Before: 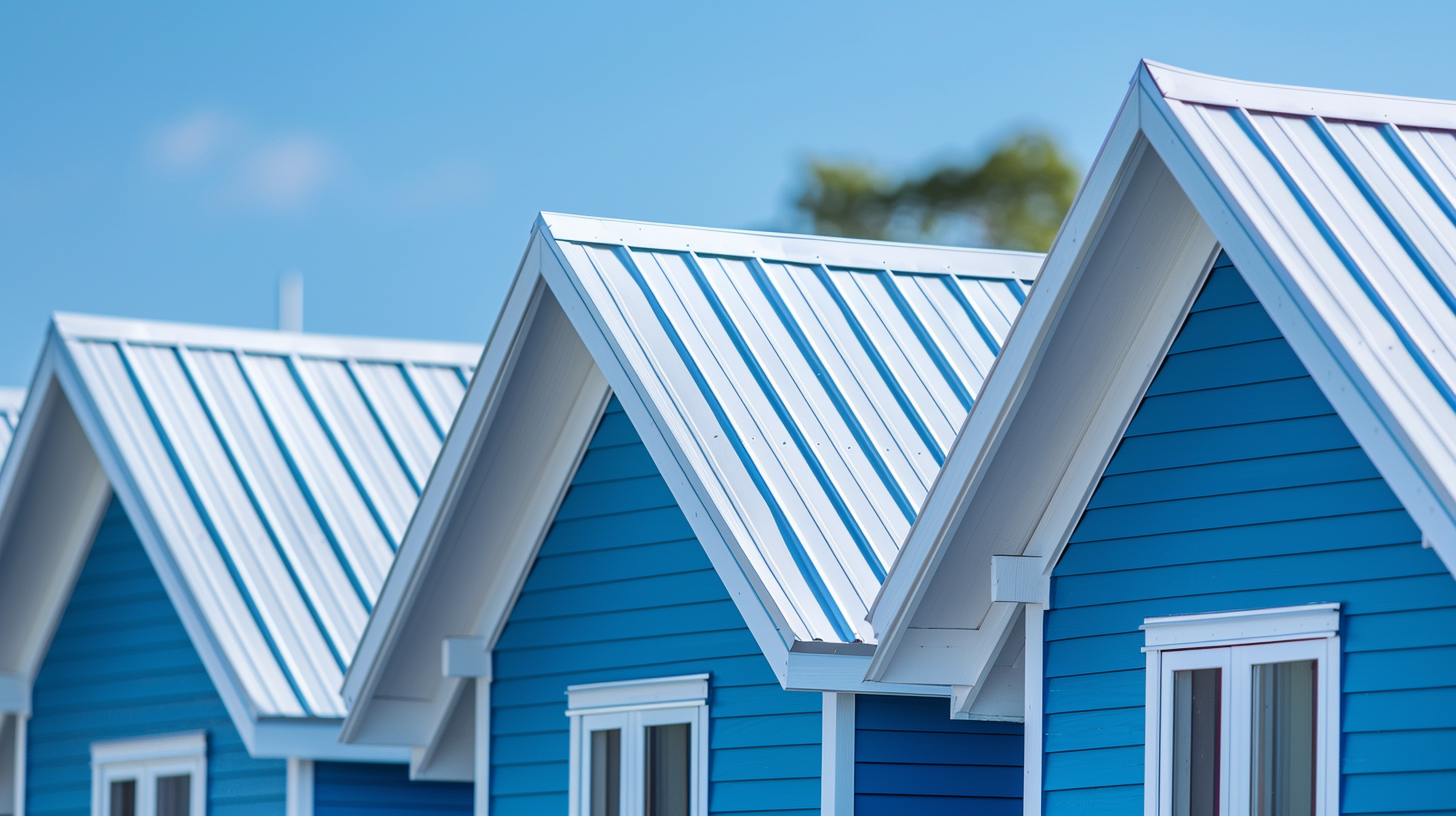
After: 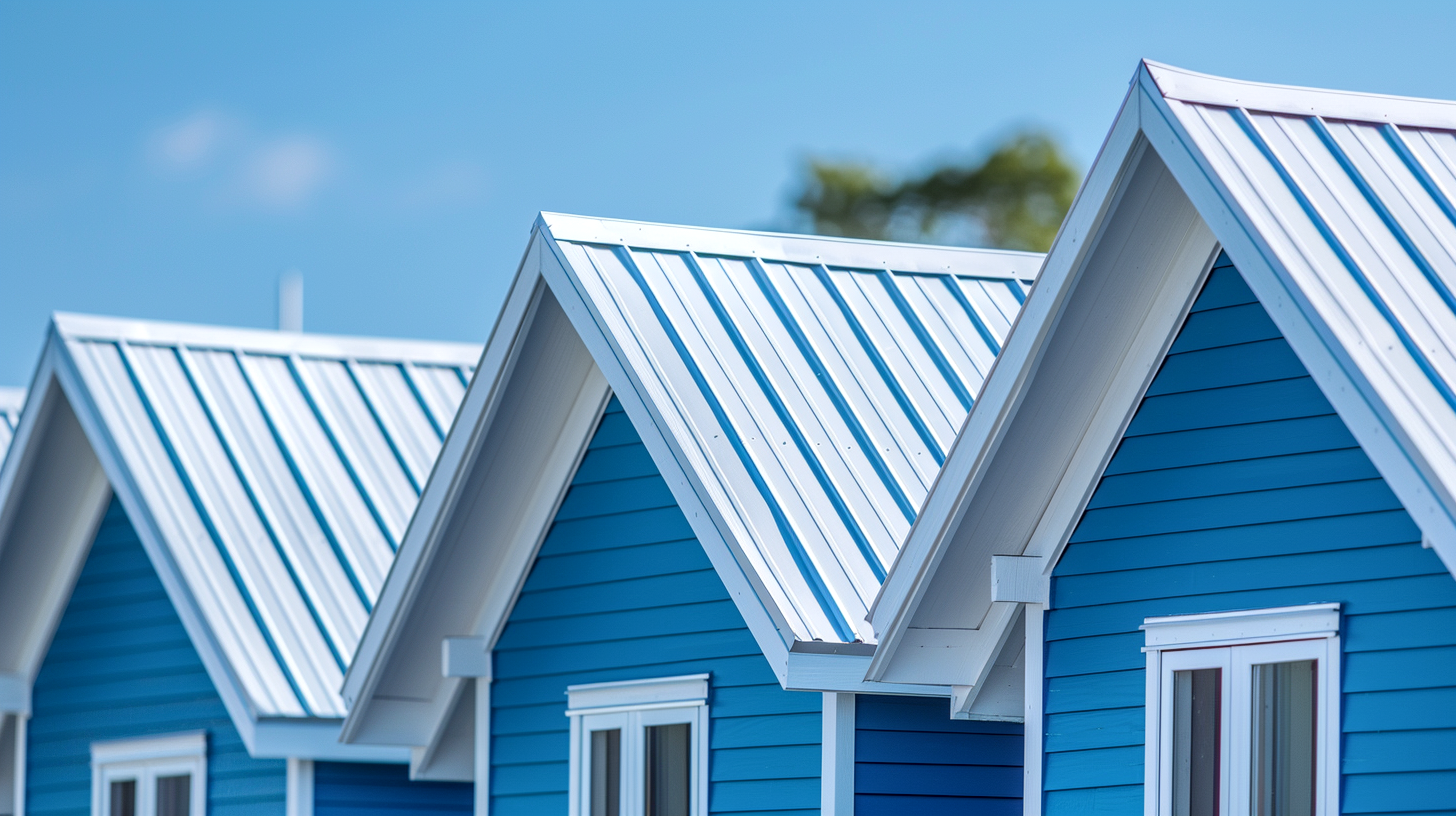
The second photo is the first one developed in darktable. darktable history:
local contrast: on, module defaults
color balance rgb: perceptual saturation grading › global saturation -1%
